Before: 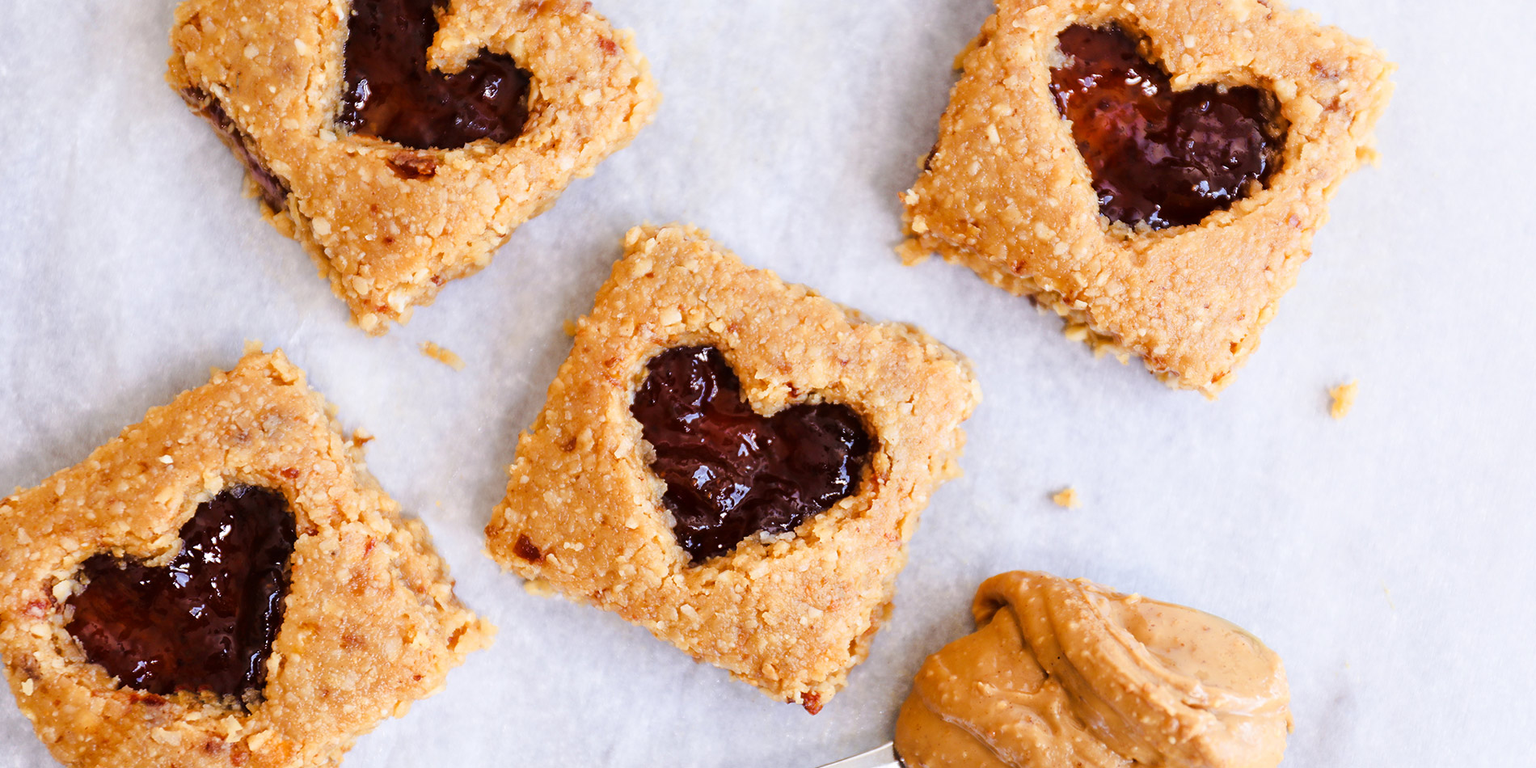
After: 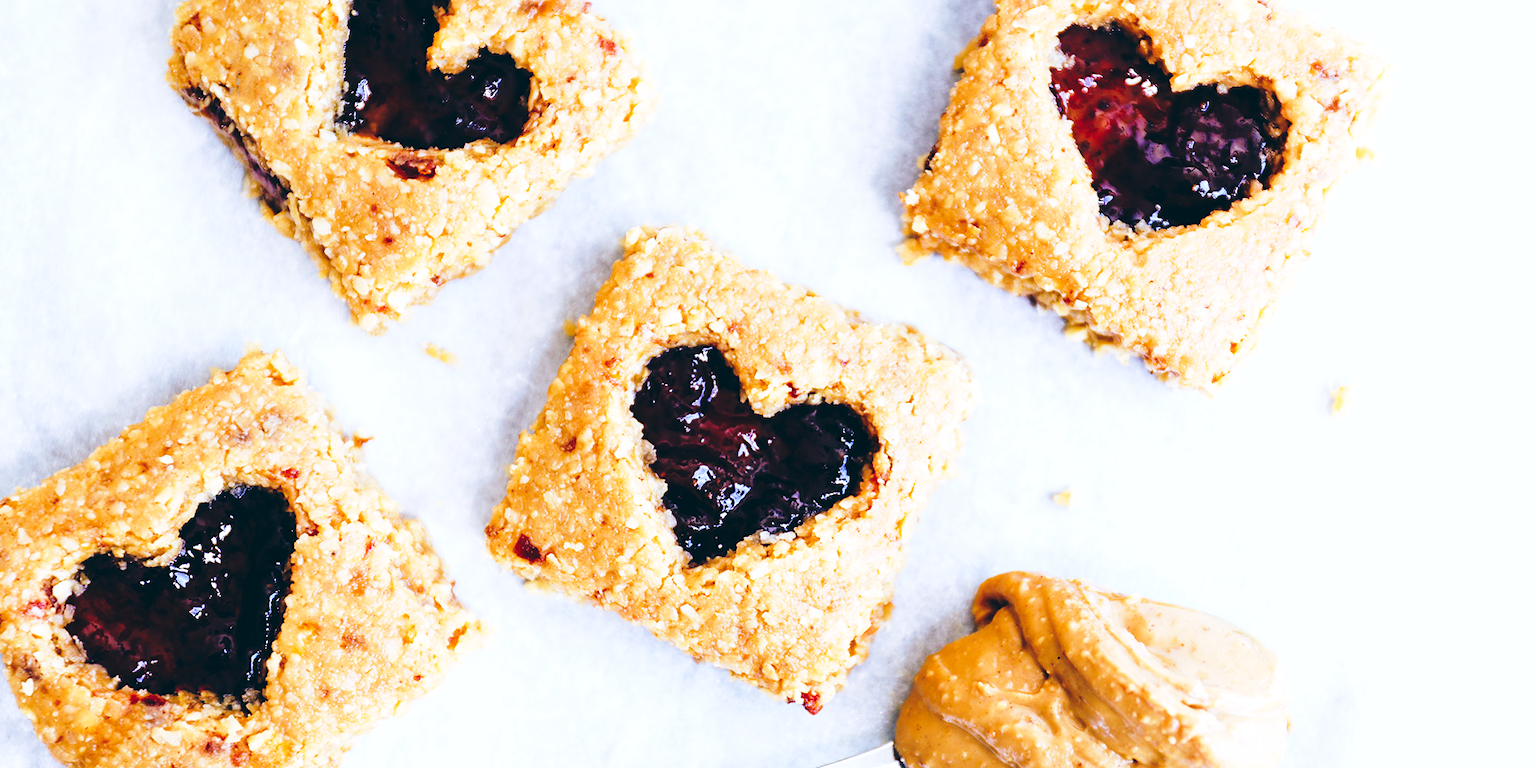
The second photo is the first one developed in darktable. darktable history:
white balance: red 0.926, green 1.003, blue 1.133
base curve: curves: ch0 [(0, 0) (0.04, 0.03) (0.133, 0.232) (0.448, 0.748) (0.843, 0.968) (1, 1)], preserve colors none
color balance: lift [1.016, 0.983, 1, 1.017], gamma [0.958, 1, 1, 1], gain [0.981, 1.007, 0.993, 1.002], input saturation 118.26%, contrast 13.43%, contrast fulcrum 21.62%, output saturation 82.76%
